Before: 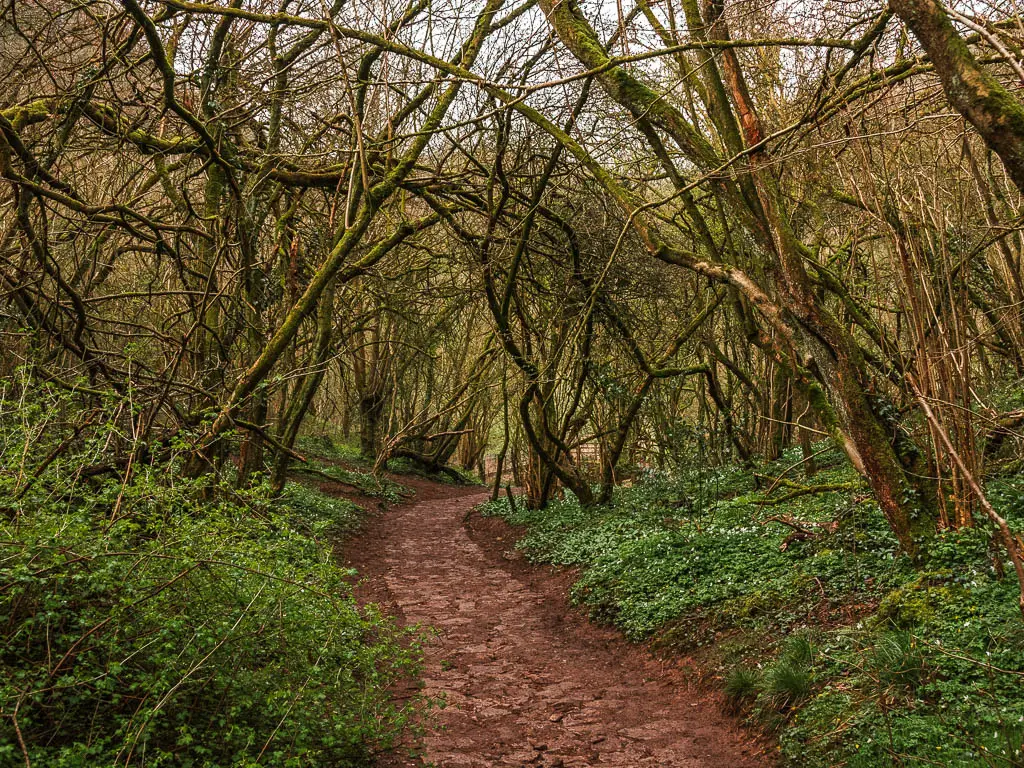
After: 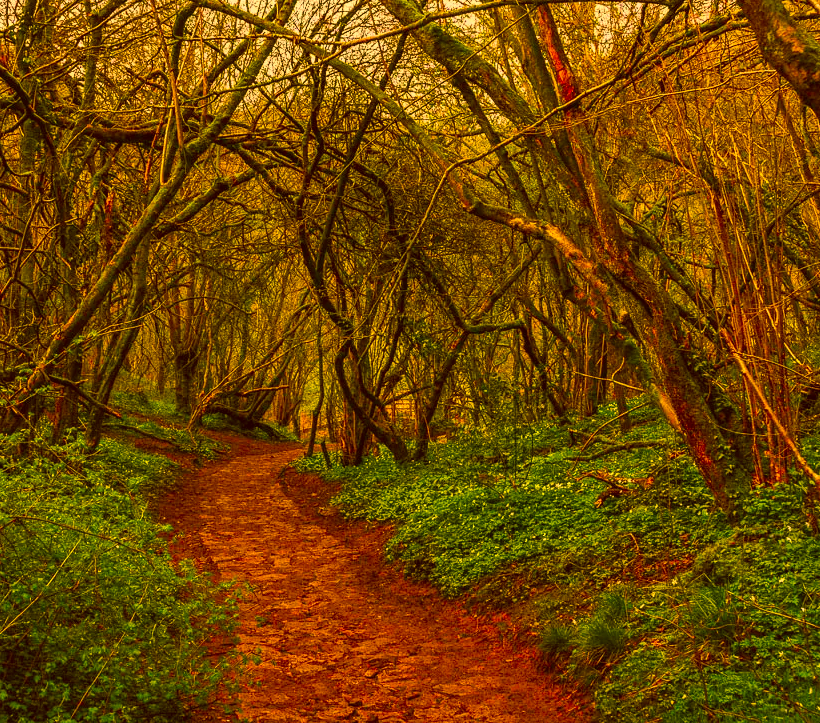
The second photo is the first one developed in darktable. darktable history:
color correction: highlights a* 10.64, highlights b* 29.86, shadows a* 2.84, shadows b* 18.09, saturation 1.74
crop and rotate: left 18.148%, top 5.774%, right 1.765%
